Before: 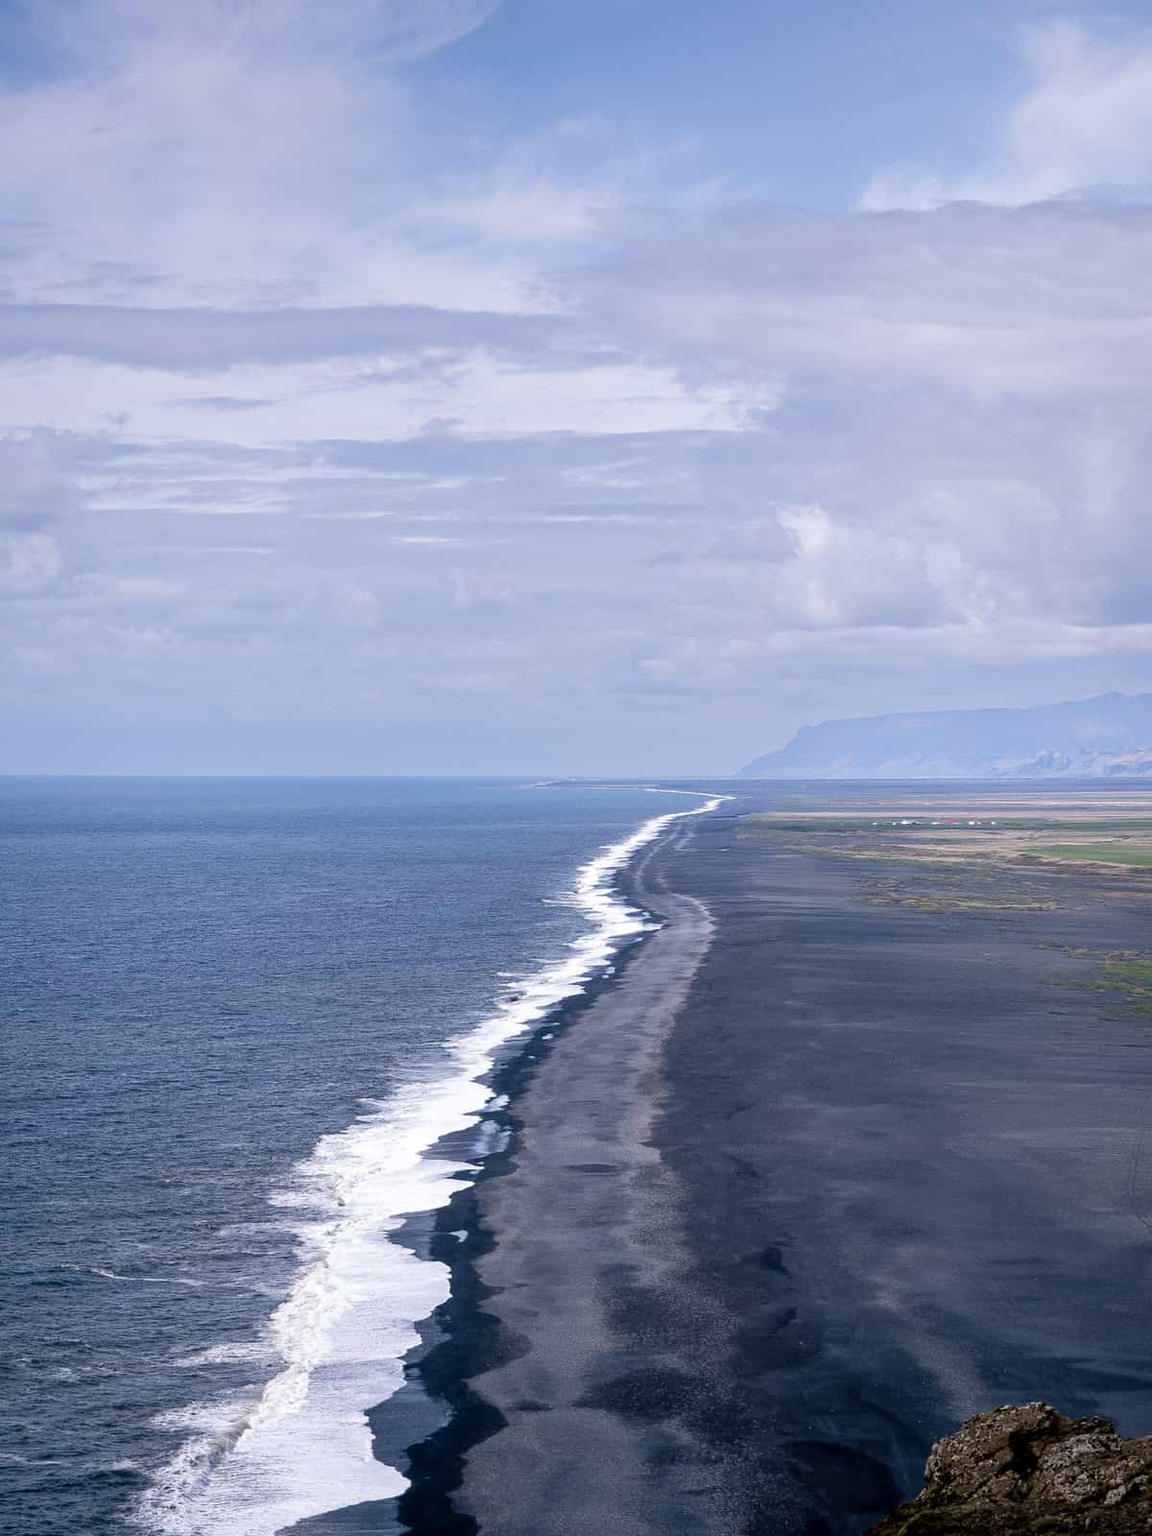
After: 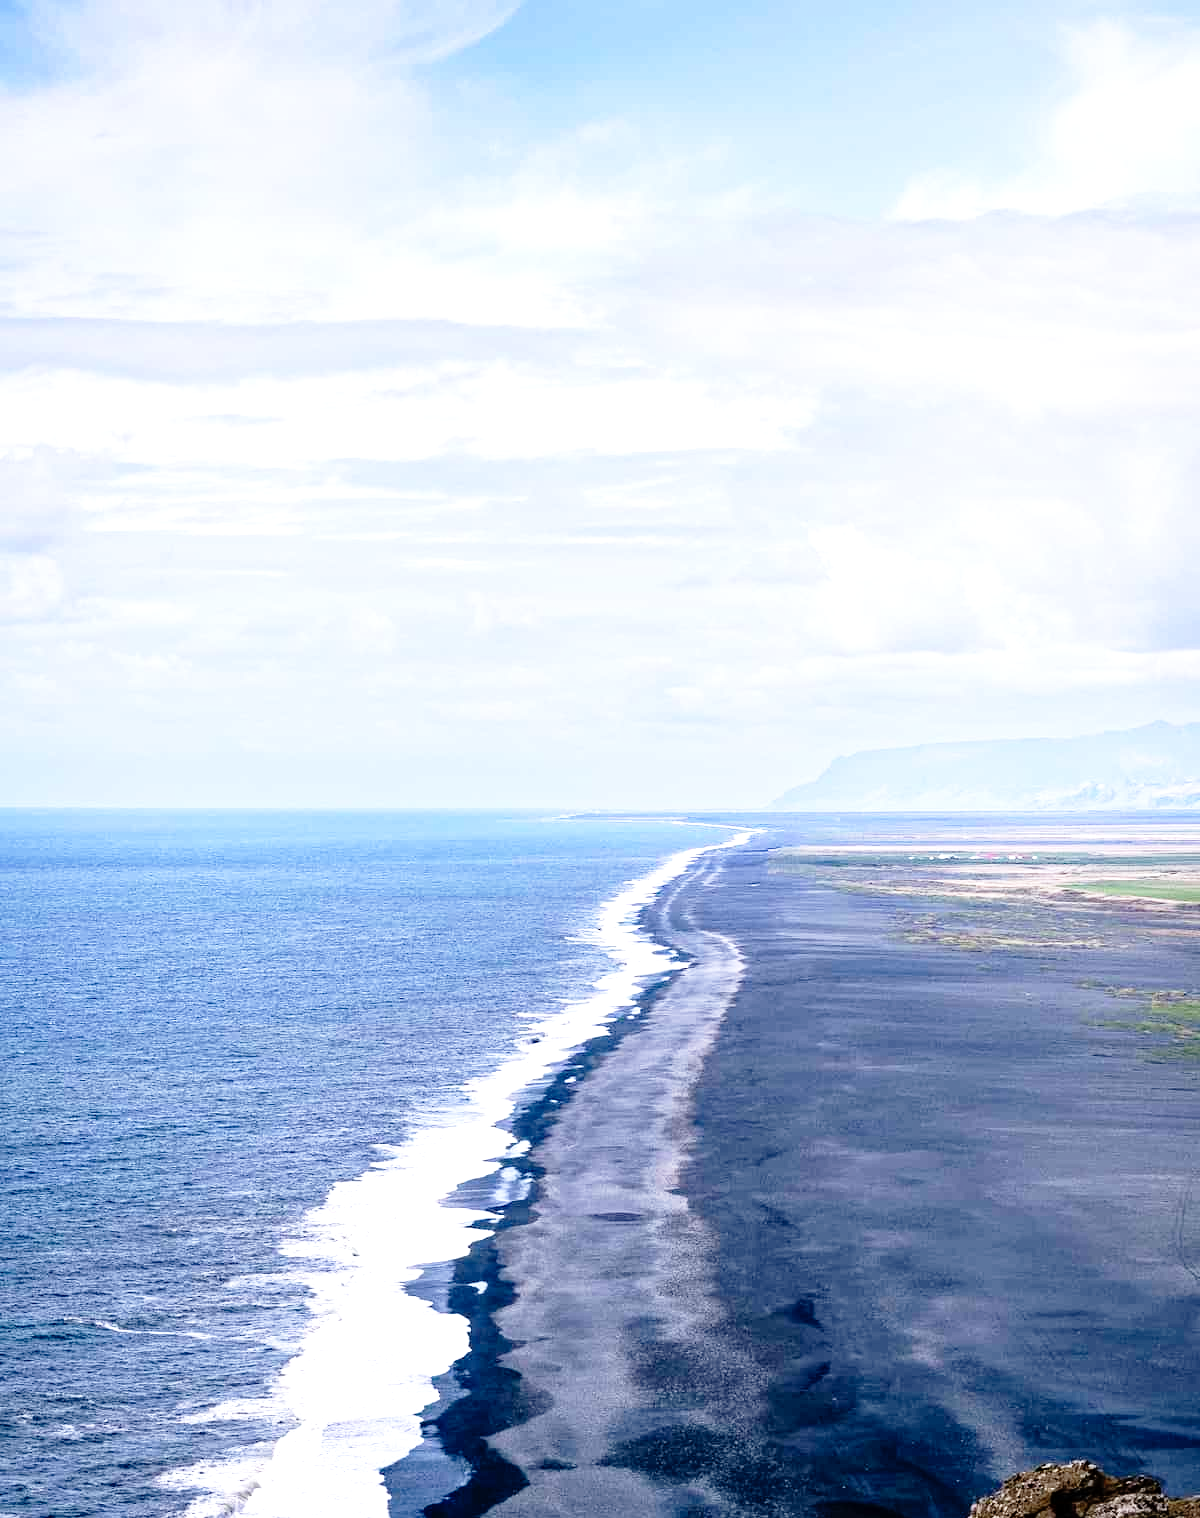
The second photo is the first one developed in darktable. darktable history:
haze removal: compatibility mode true, adaptive false
base curve: curves: ch0 [(0, 0) (0.012, 0.01) (0.073, 0.168) (0.31, 0.711) (0.645, 0.957) (1, 1)], exposure shift 0.01, preserve colors none
crop and rotate: top 0.006%, bottom 5.085%
levels: levels [0, 0.48, 0.961]
